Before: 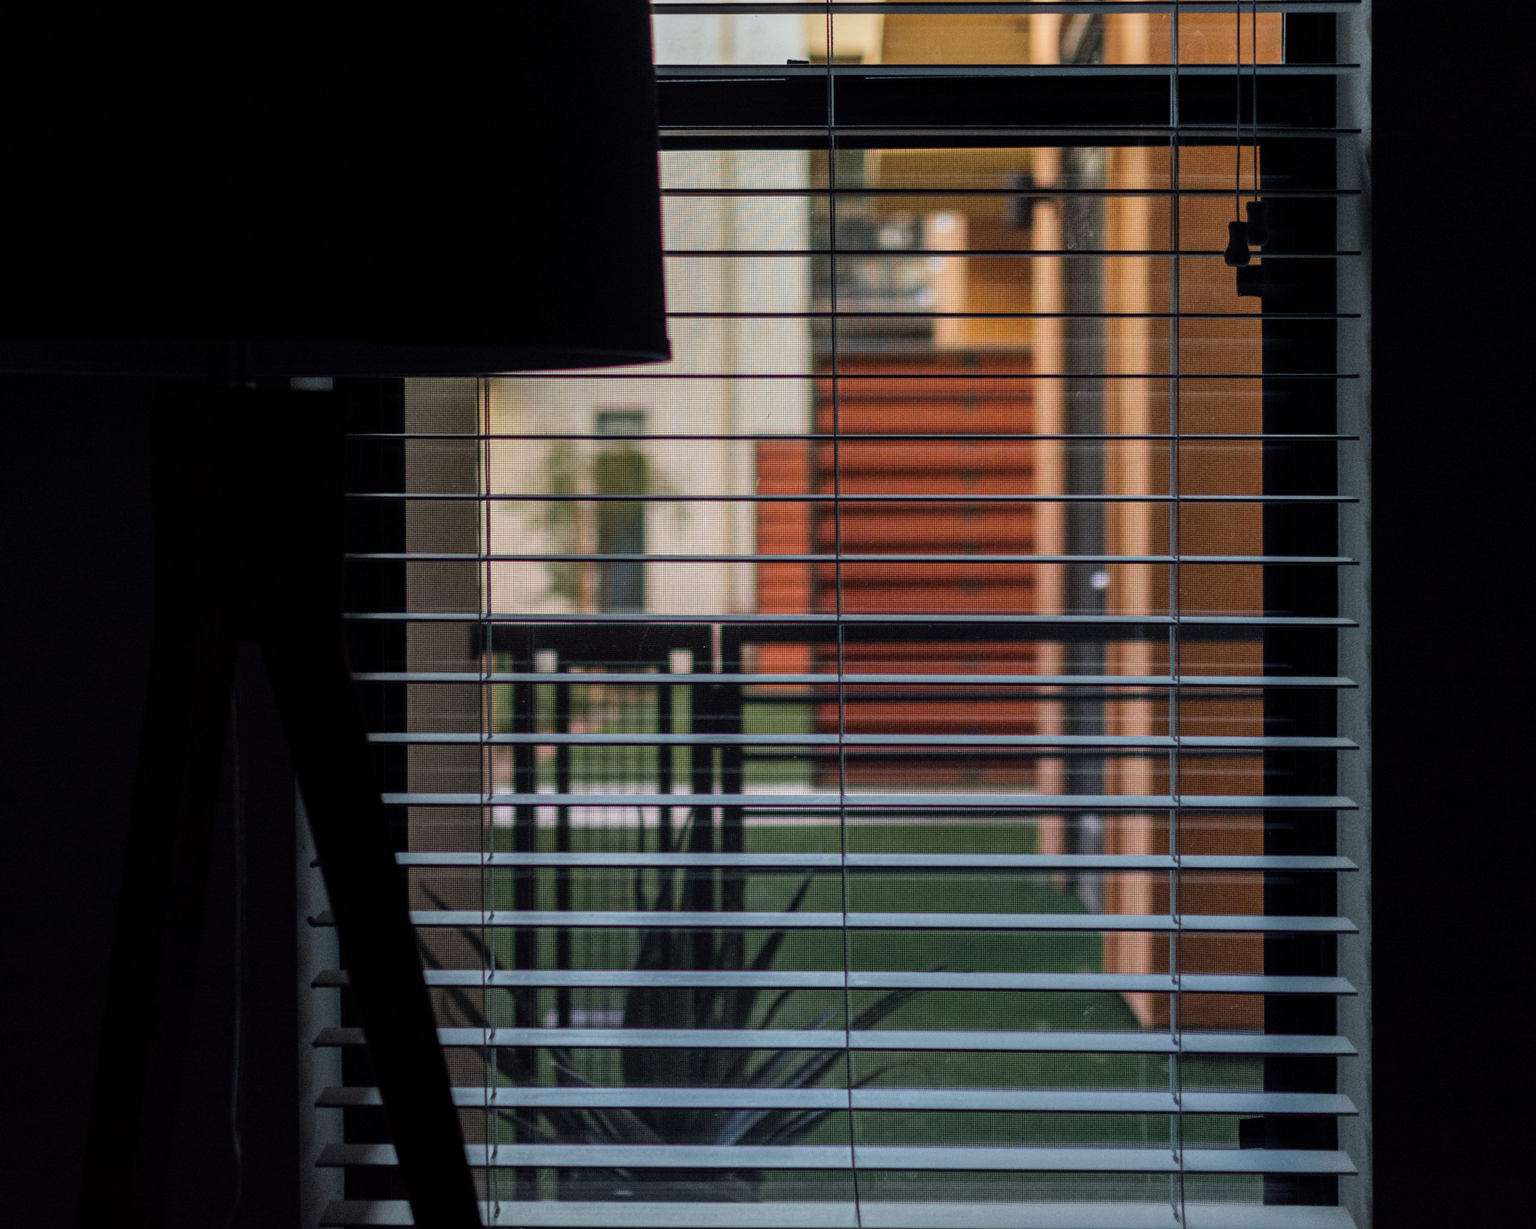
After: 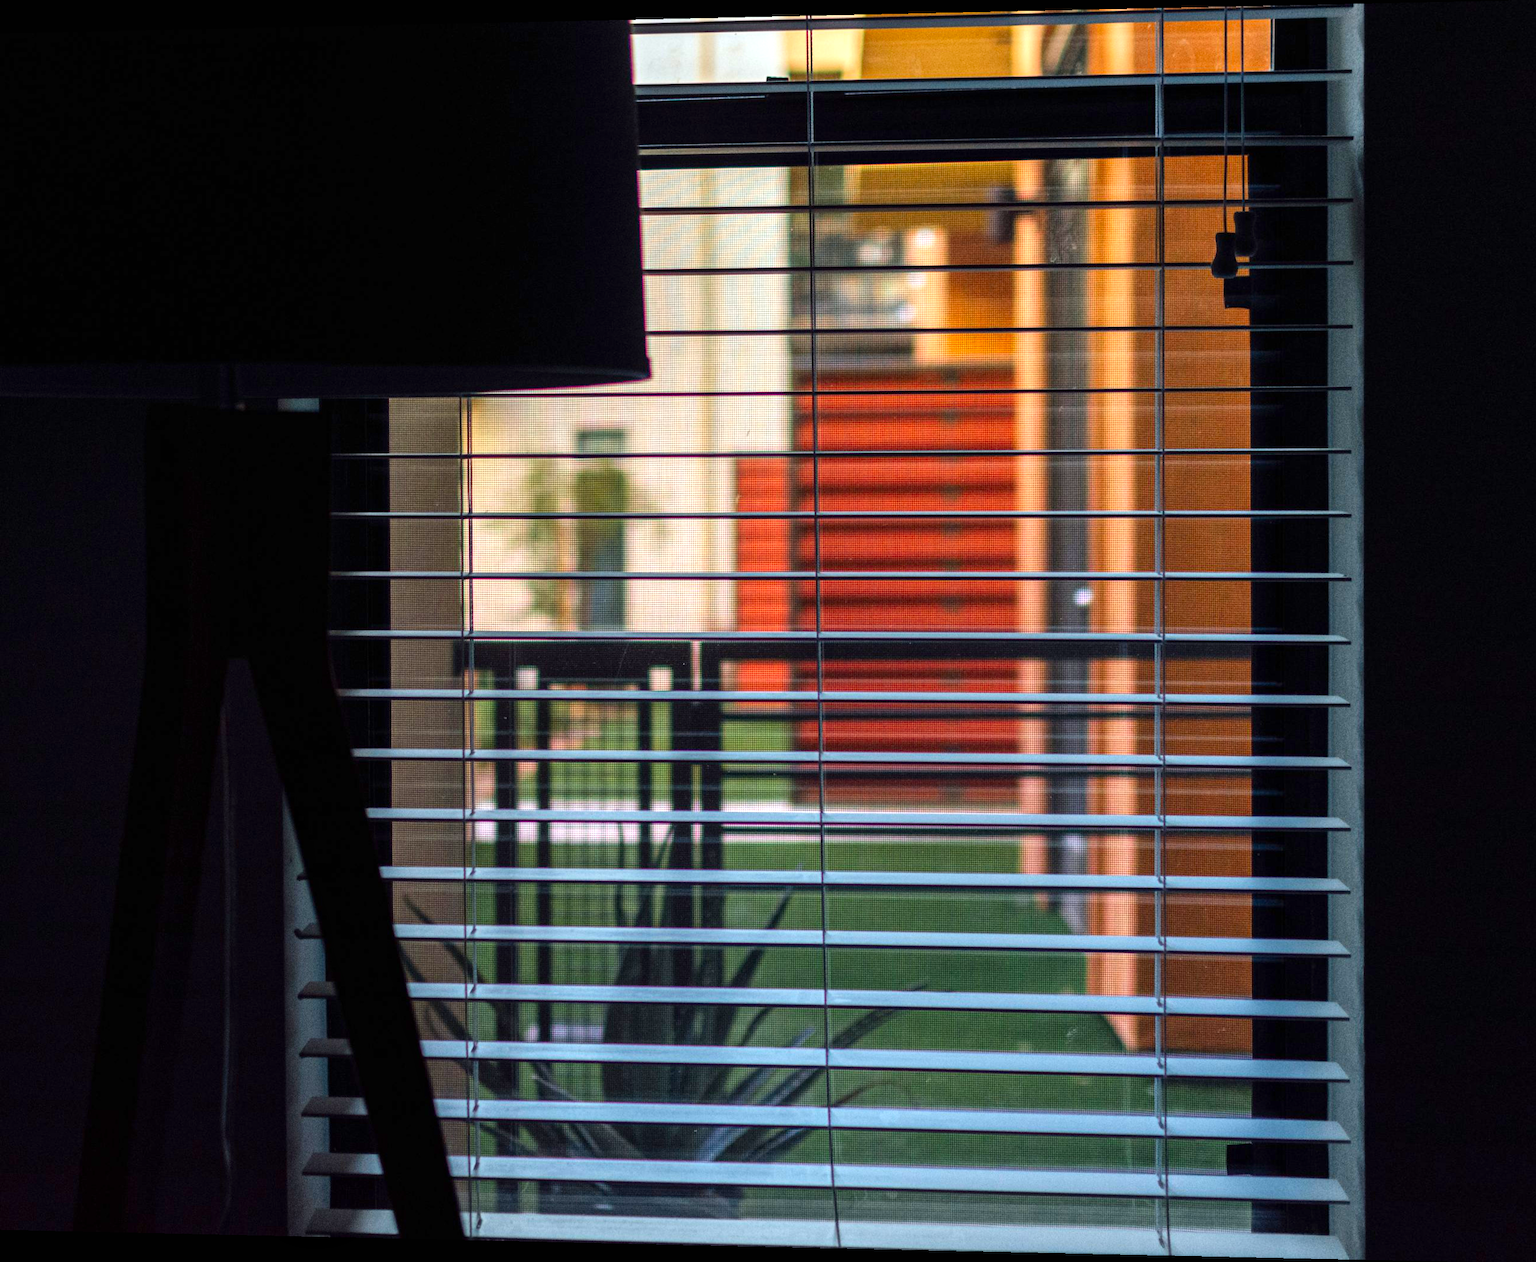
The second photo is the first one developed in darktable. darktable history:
contrast brightness saturation: saturation 0.5
rotate and perspective: lens shift (horizontal) -0.055, automatic cropping off
local contrast: mode bilateral grid, contrast 10, coarseness 25, detail 115%, midtone range 0.2
exposure: black level correction 0, exposure 0.7 EV, compensate exposure bias true, compensate highlight preservation false
